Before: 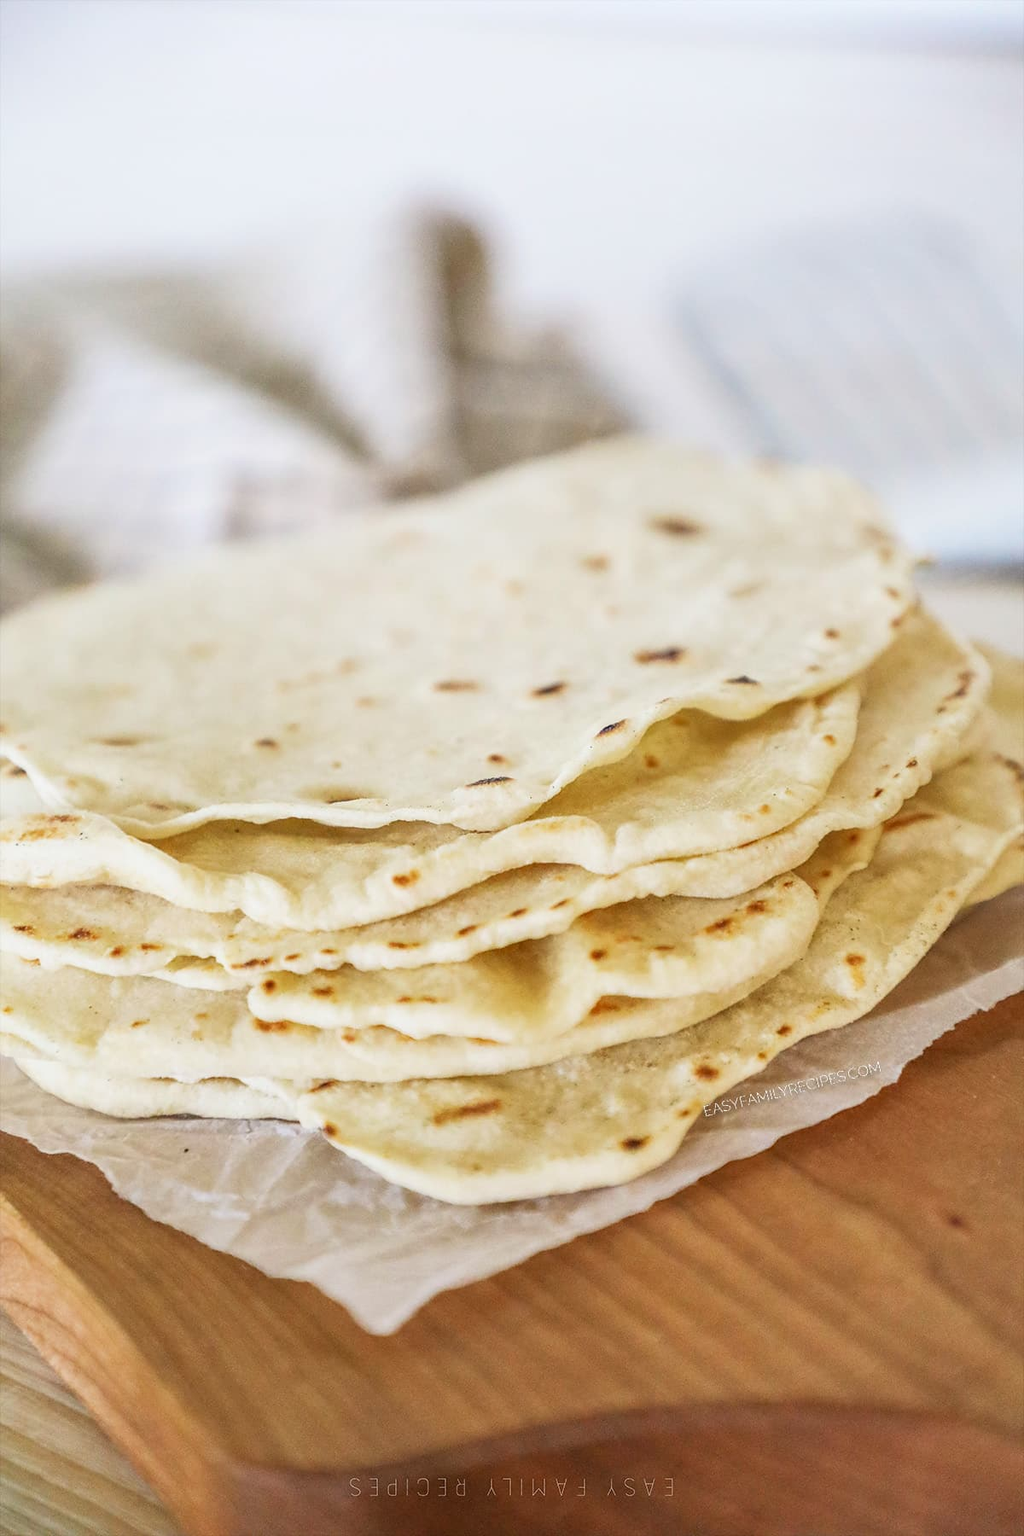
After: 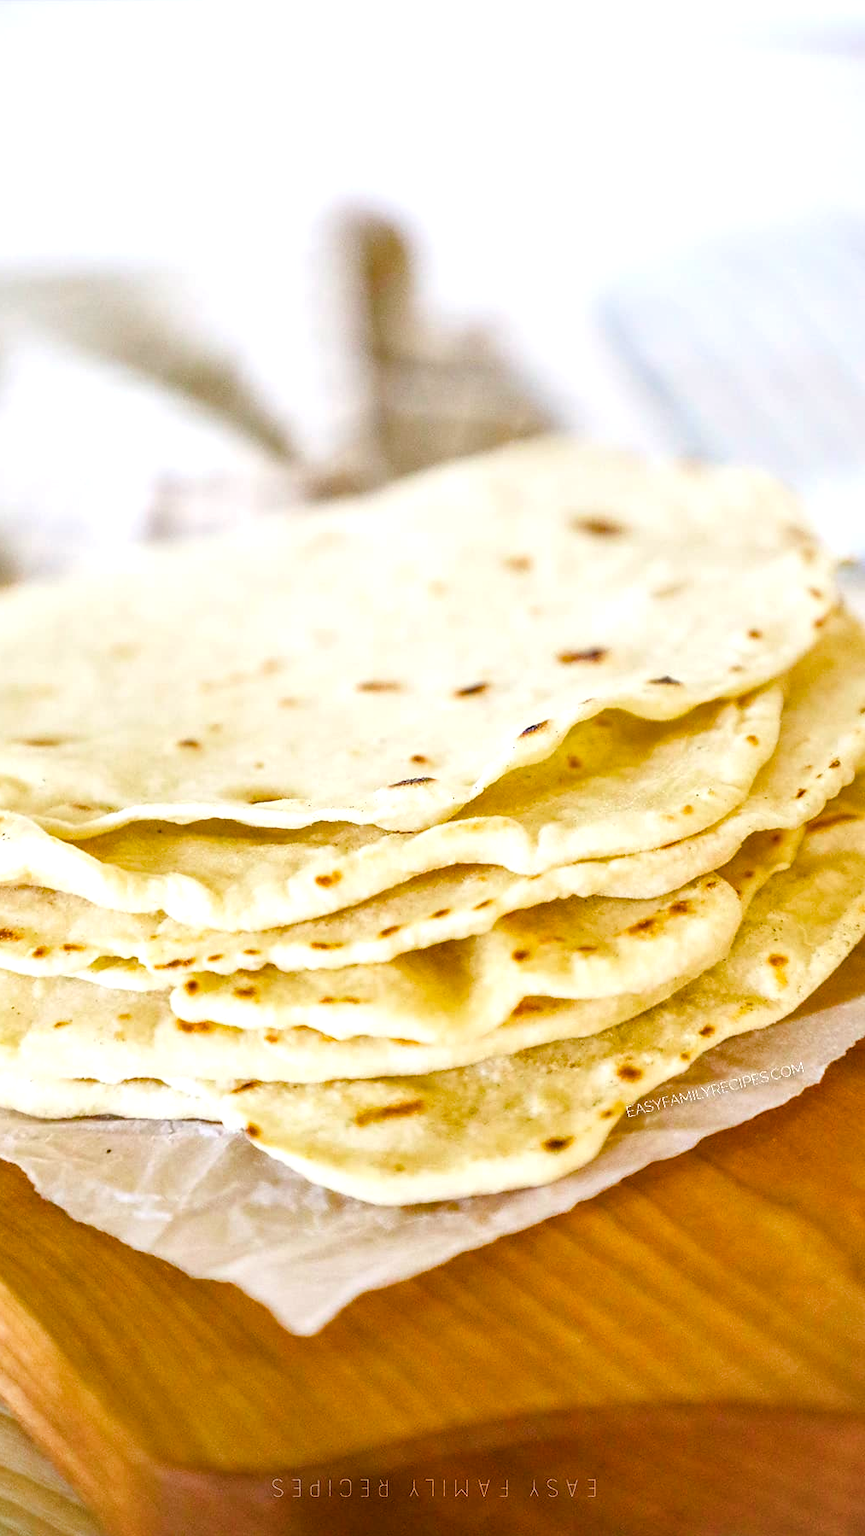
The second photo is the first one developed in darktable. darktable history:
color balance rgb: perceptual saturation grading › global saturation 54.93%, perceptual saturation grading › highlights -50.006%, perceptual saturation grading › mid-tones 39.983%, perceptual saturation grading › shadows 30.861%, perceptual brilliance grading › global brilliance 12.046%, global vibrance 20%
crop: left 7.593%, right 7.864%
vignetting: fall-off radius 82.22%, brightness -0.189, saturation -0.297
